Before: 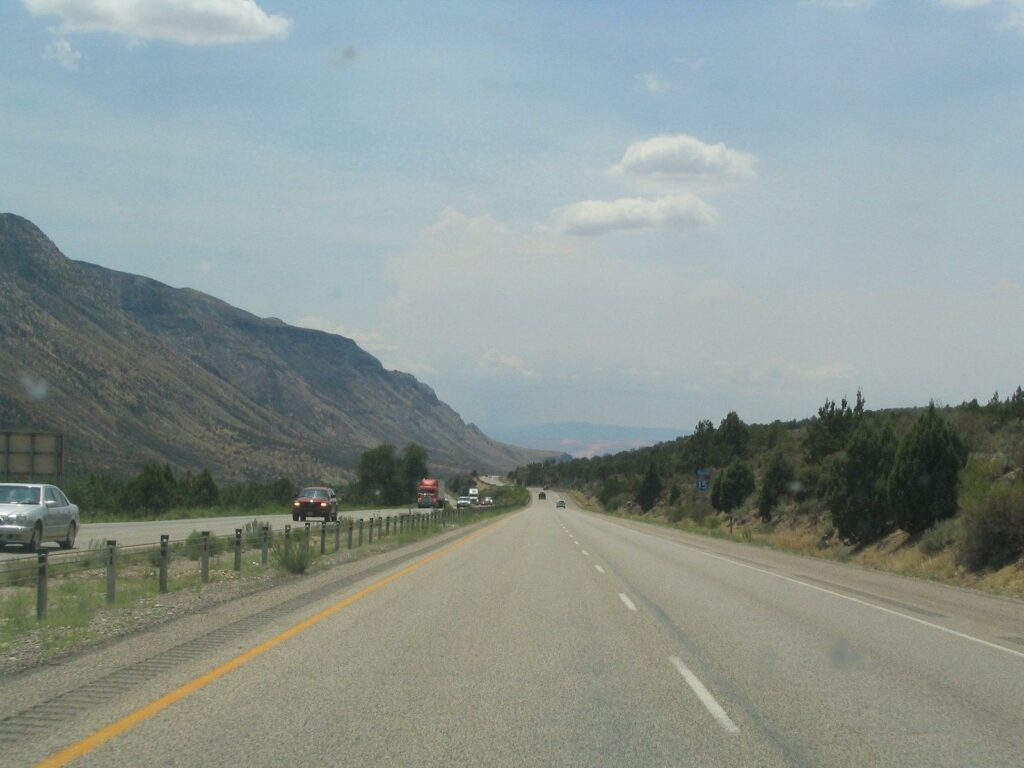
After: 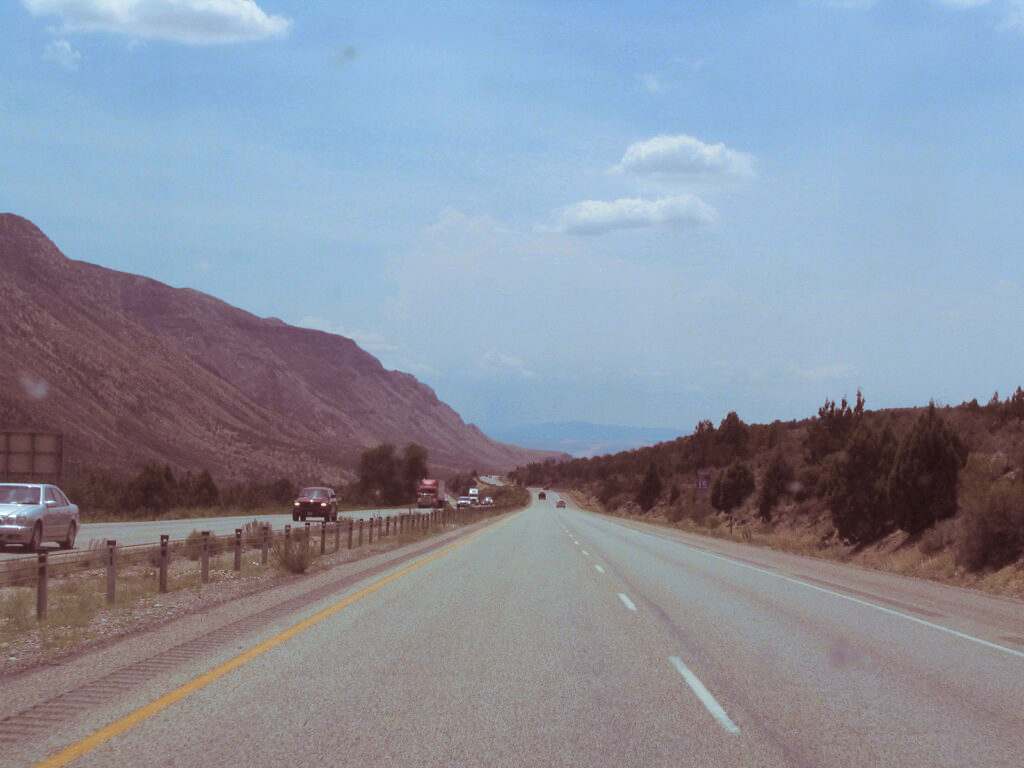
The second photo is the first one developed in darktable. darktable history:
split-toning: on, module defaults
white balance: red 0.926, green 1.003, blue 1.133
